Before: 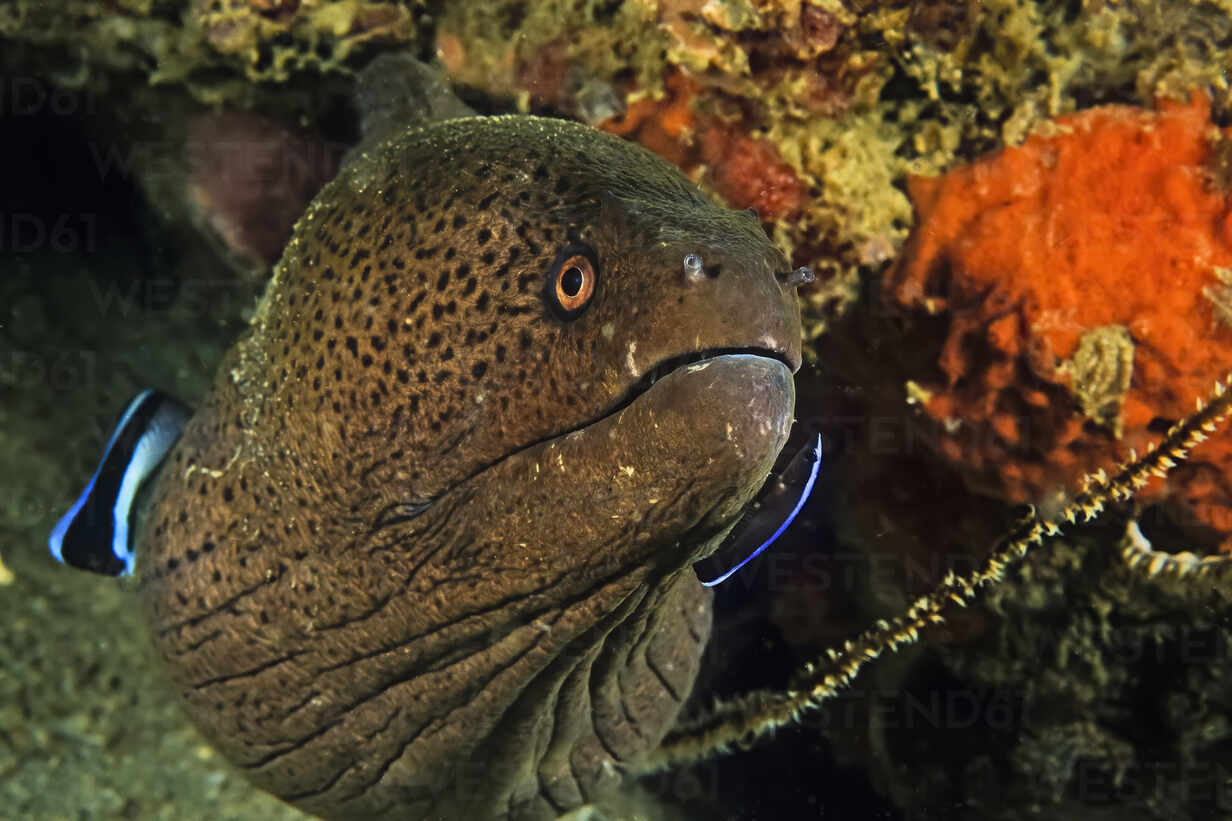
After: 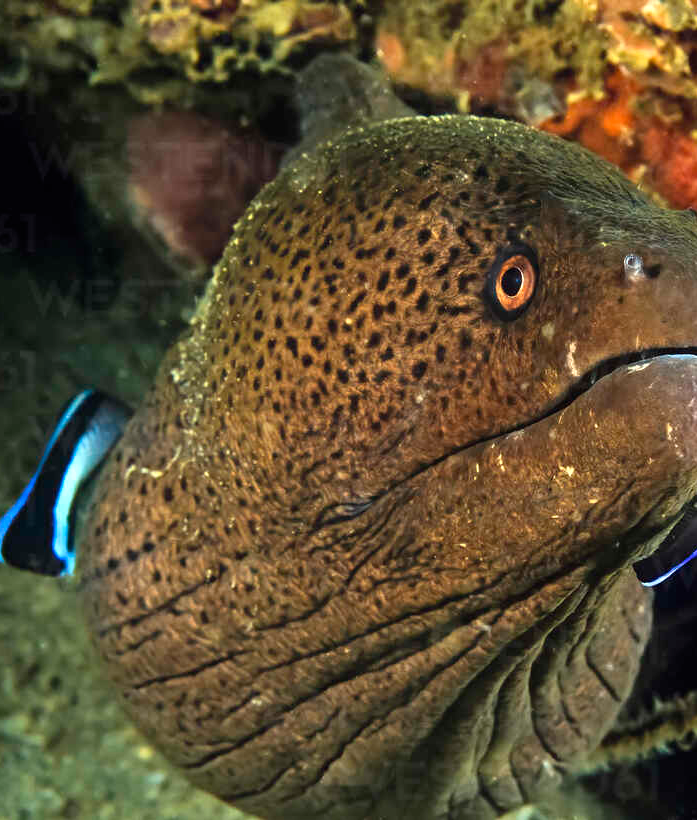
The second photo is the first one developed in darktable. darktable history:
exposure: black level correction 0, exposure 0.499 EV, compensate highlight preservation false
crop: left 4.934%, right 38.433%
